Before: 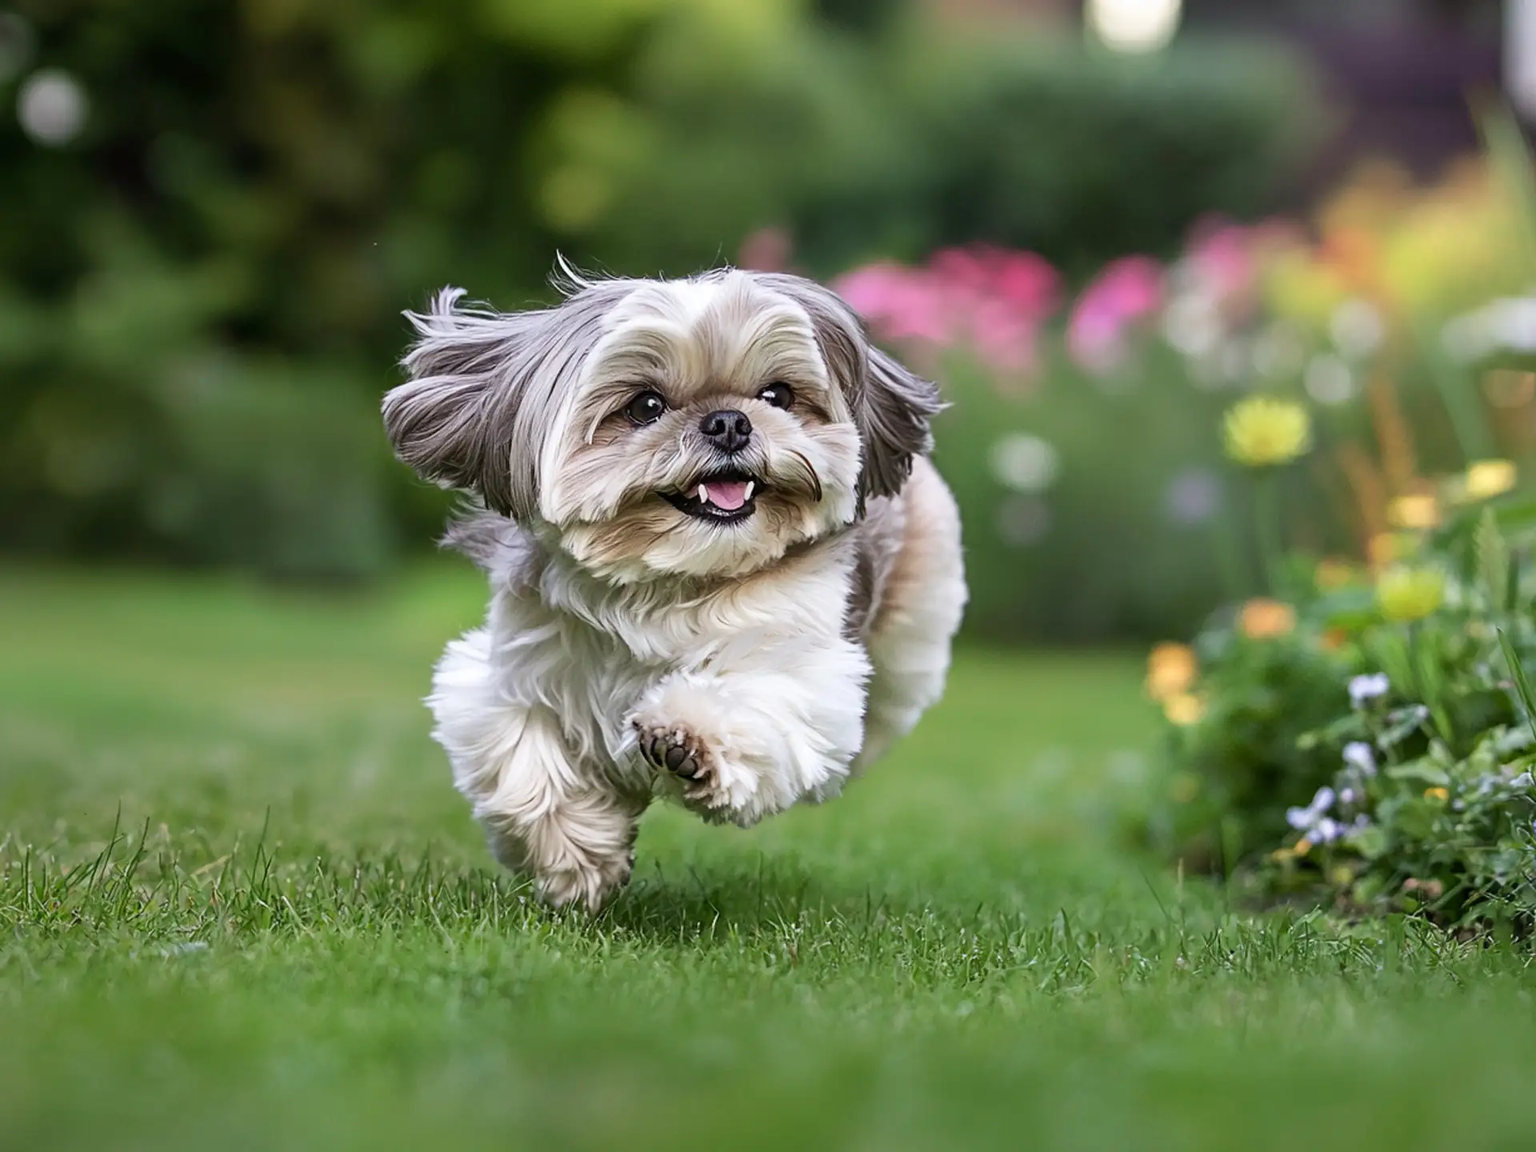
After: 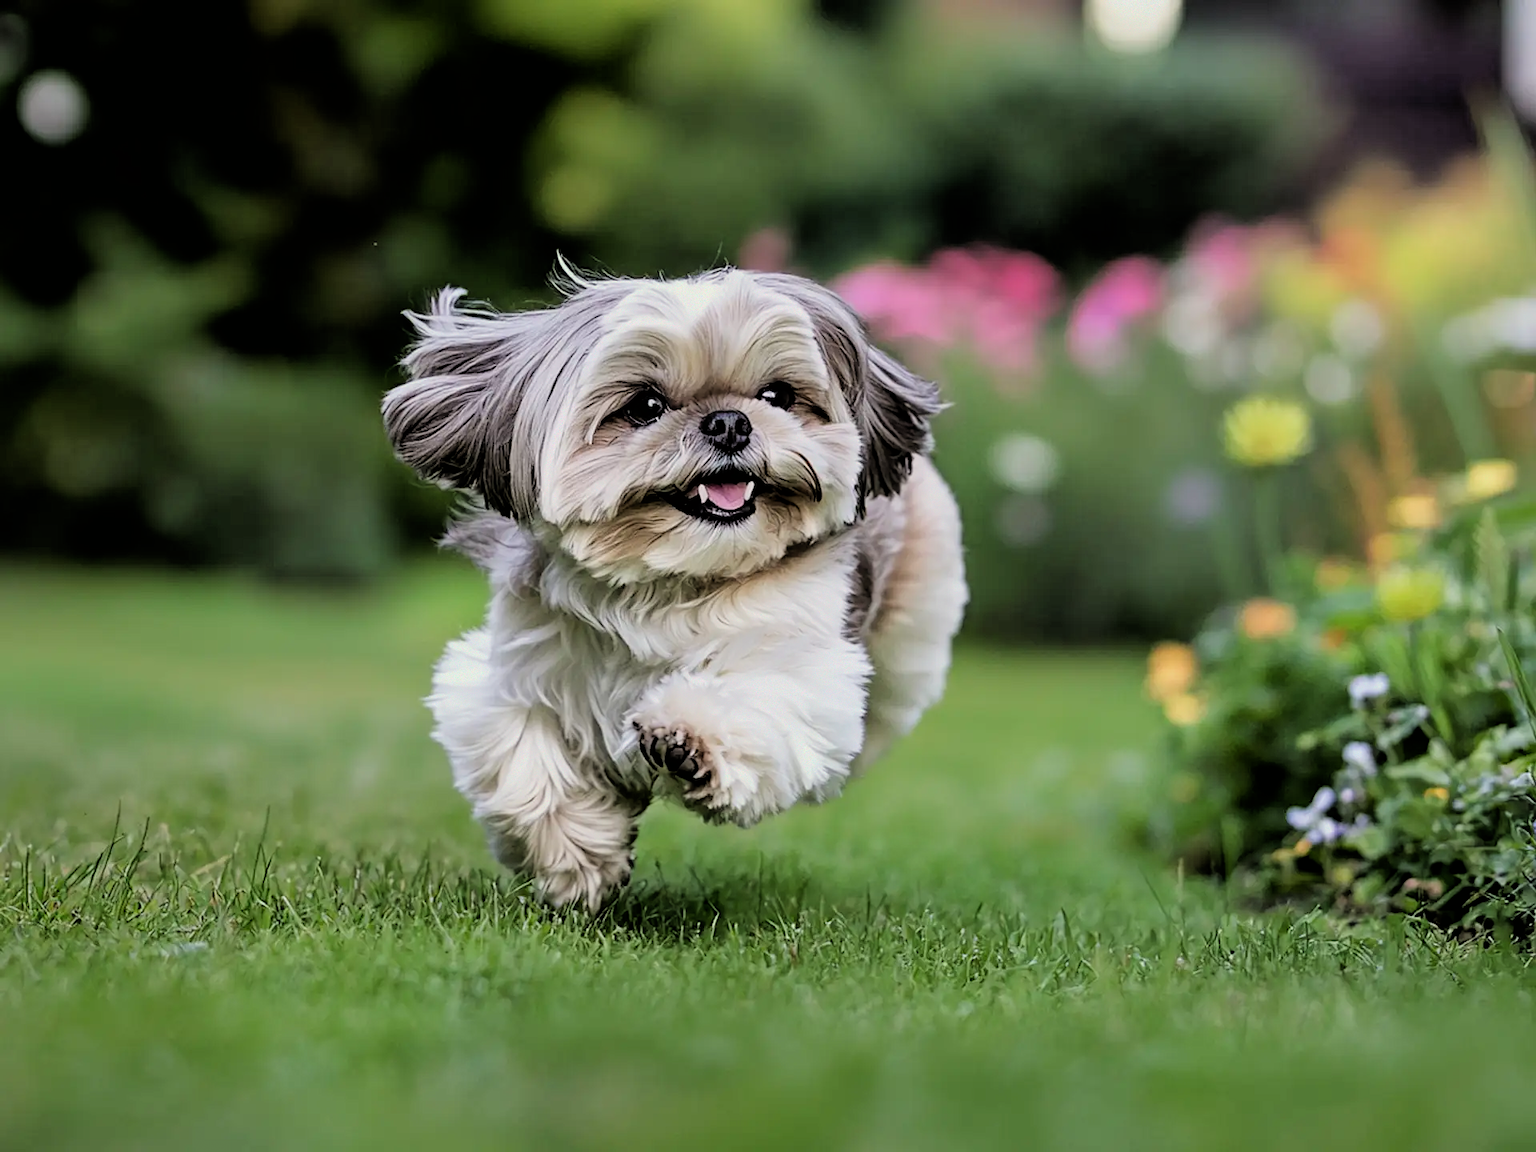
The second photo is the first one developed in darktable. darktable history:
filmic rgb: black relative exposure -3.82 EV, white relative exposure 3.49 EV, threshold -0.32 EV, transition 3.19 EV, structure ↔ texture 99.71%, hardness 2.6, contrast 1.102, color science v6 (2022), enable highlight reconstruction true
